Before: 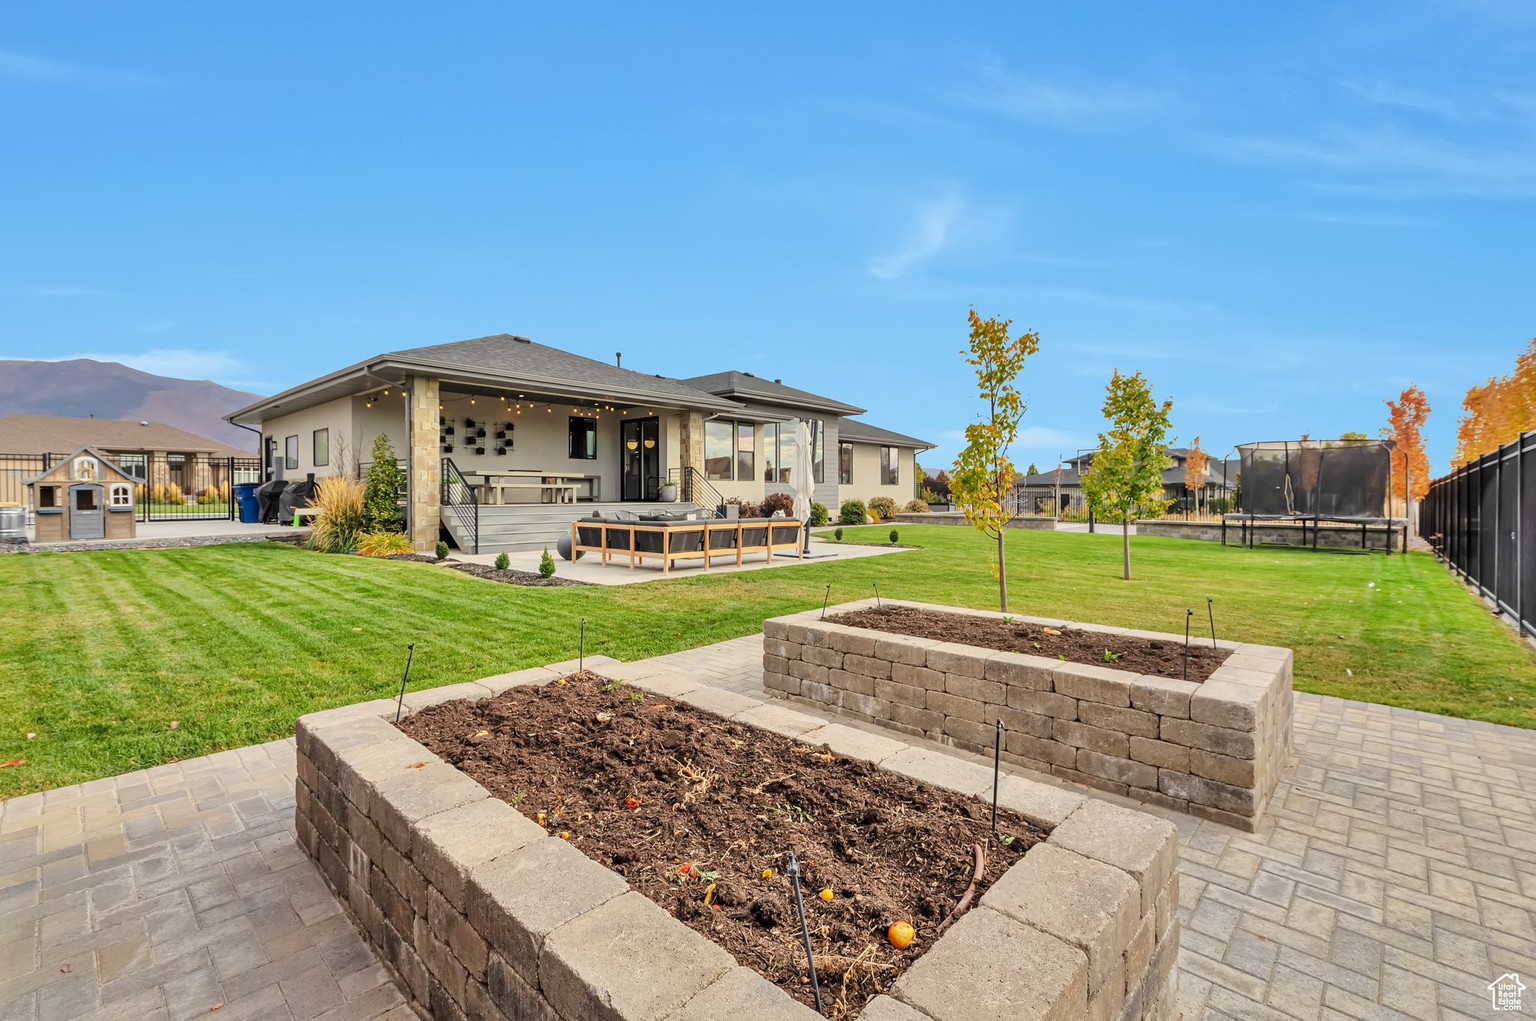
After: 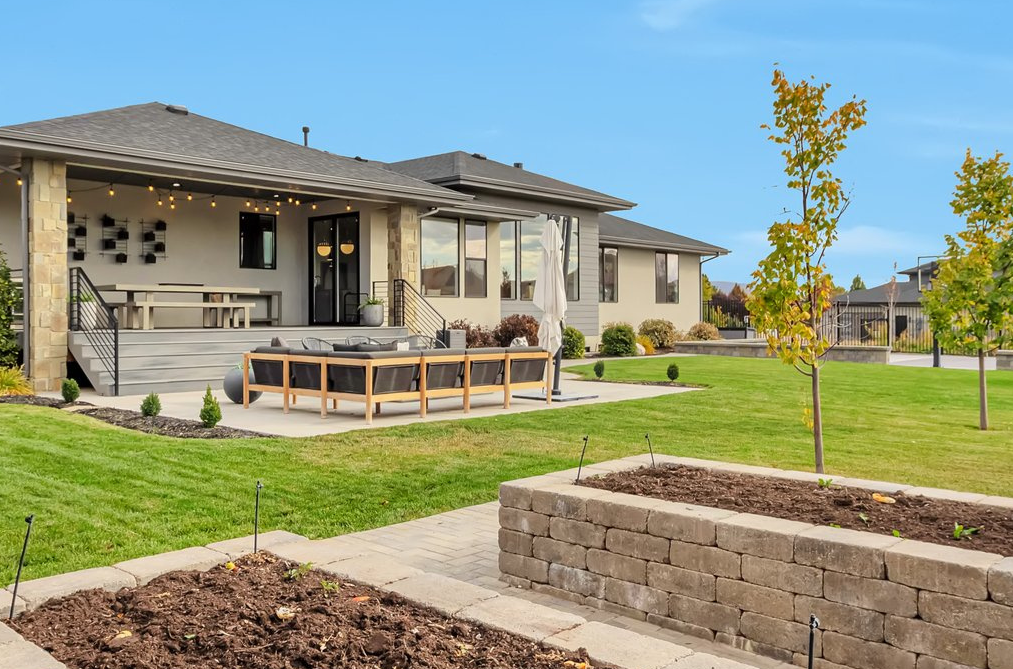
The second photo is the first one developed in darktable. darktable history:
crop: left 25.381%, top 25.215%, right 25.141%, bottom 25.574%
